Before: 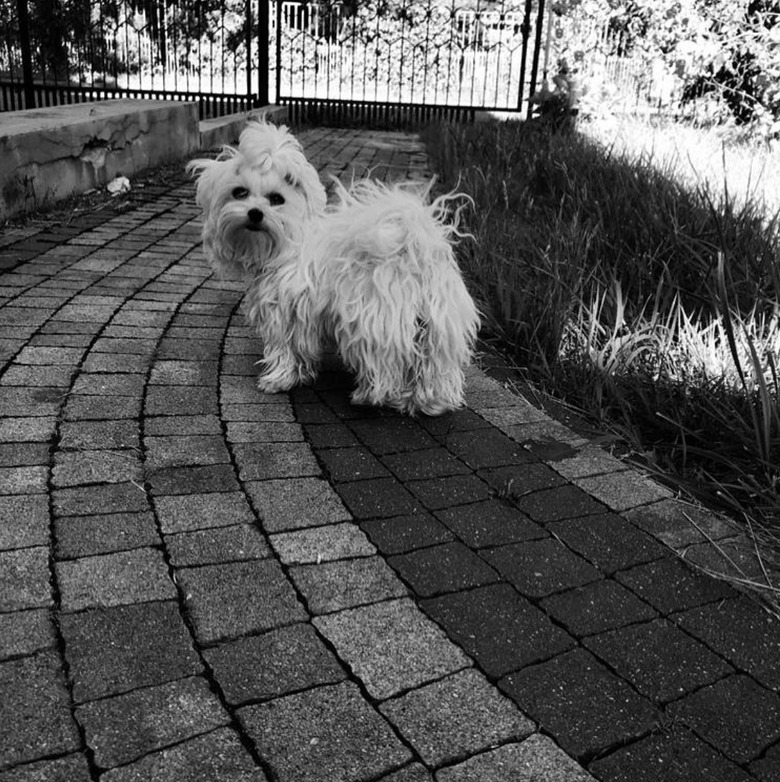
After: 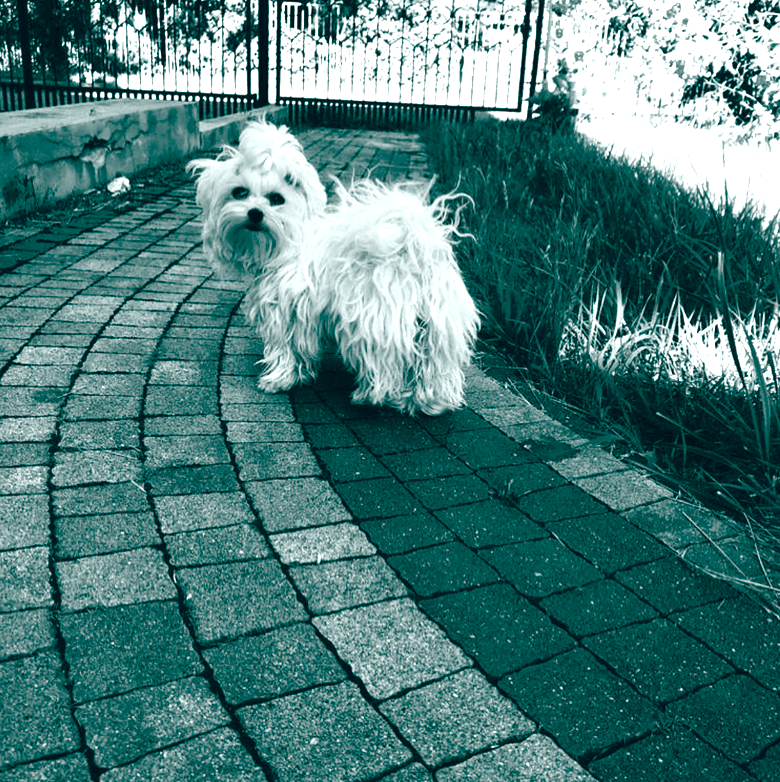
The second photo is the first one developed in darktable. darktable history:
exposure: black level correction -0.005, exposure 1.008 EV, compensate highlight preservation false
color balance rgb: global offset › luminance -0.551%, global offset › chroma 0.902%, global offset › hue 176.51°, perceptual saturation grading › global saturation 31.185%, global vibrance 25.568%
